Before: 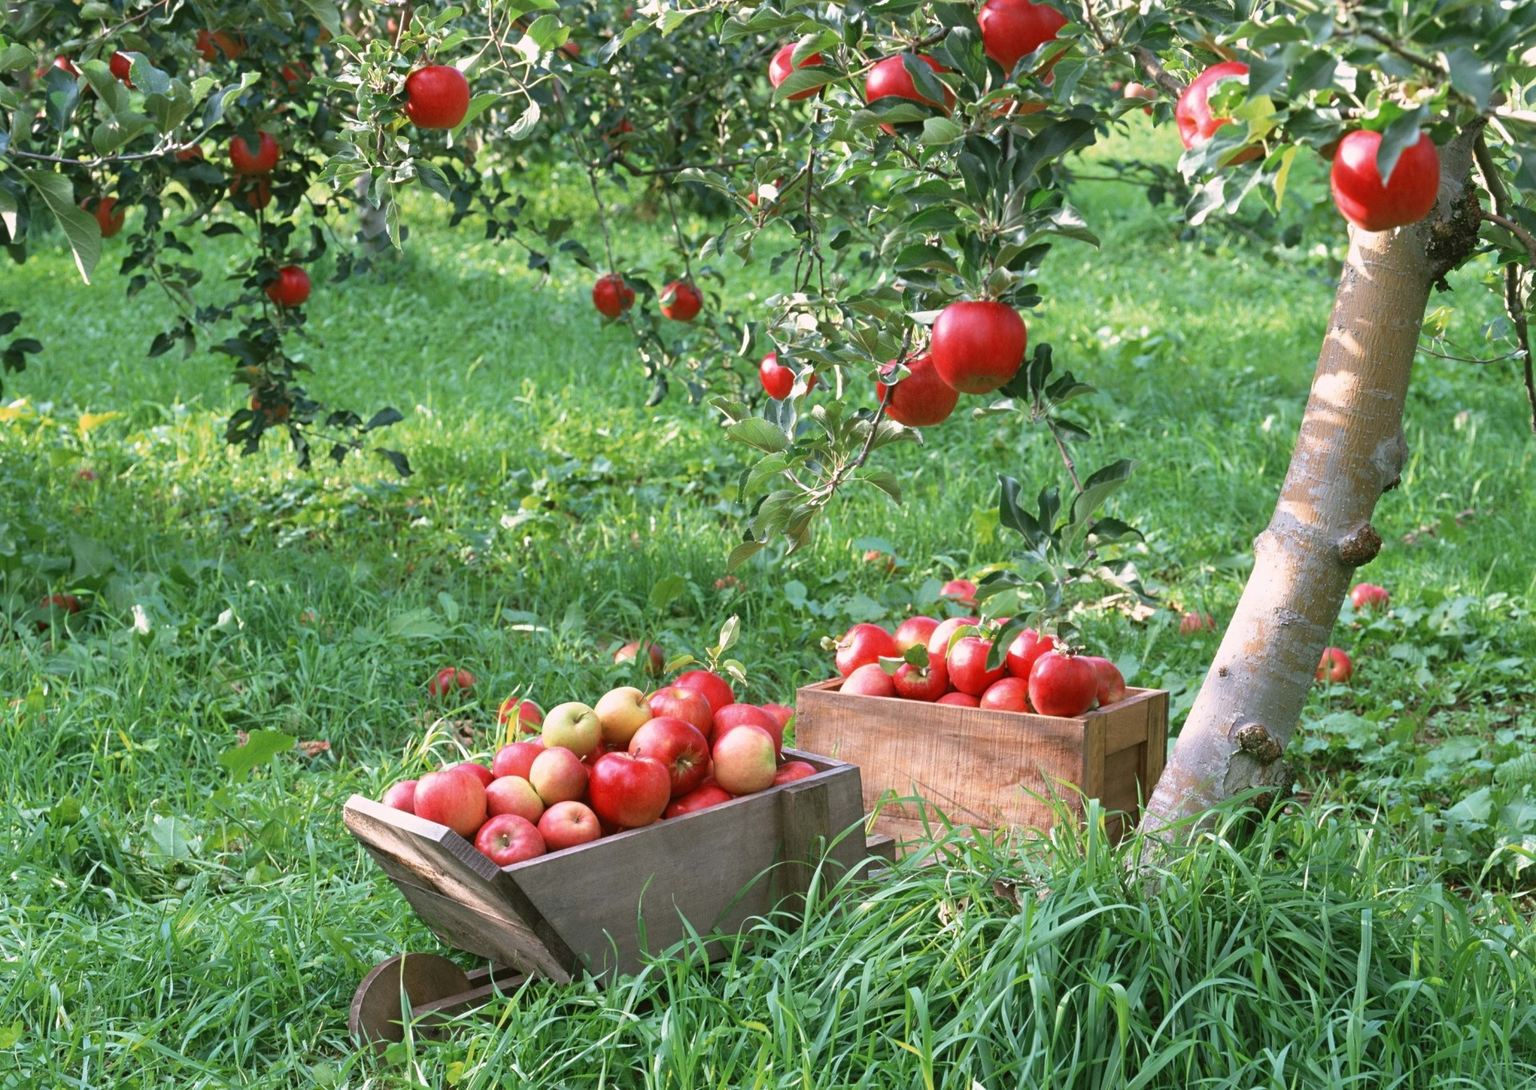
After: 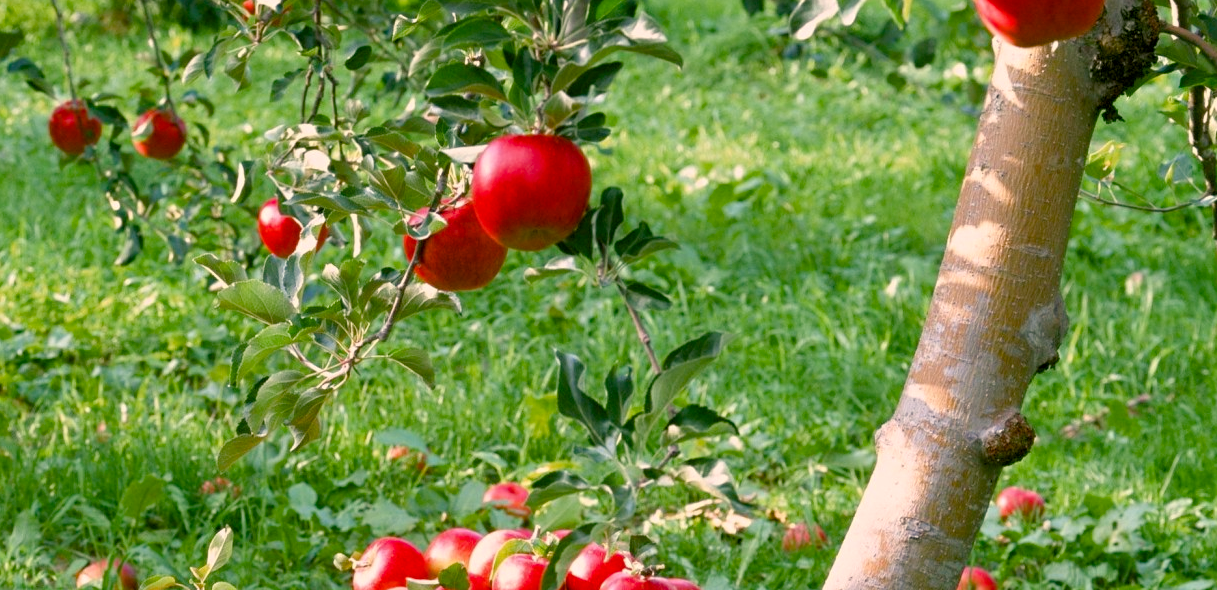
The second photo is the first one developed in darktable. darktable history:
color balance rgb: highlights gain › chroma 3.672%, highlights gain › hue 59.09°, global offset › luminance -0.853%, perceptual saturation grading › global saturation 26.751%, perceptual saturation grading › highlights -28.73%, perceptual saturation grading › mid-tones 15.581%, perceptual saturation grading › shadows 33.394%
exposure: compensate highlight preservation false
crop: left 36.082%, top 17.784%, right 0.495%, bottom 38.842%
